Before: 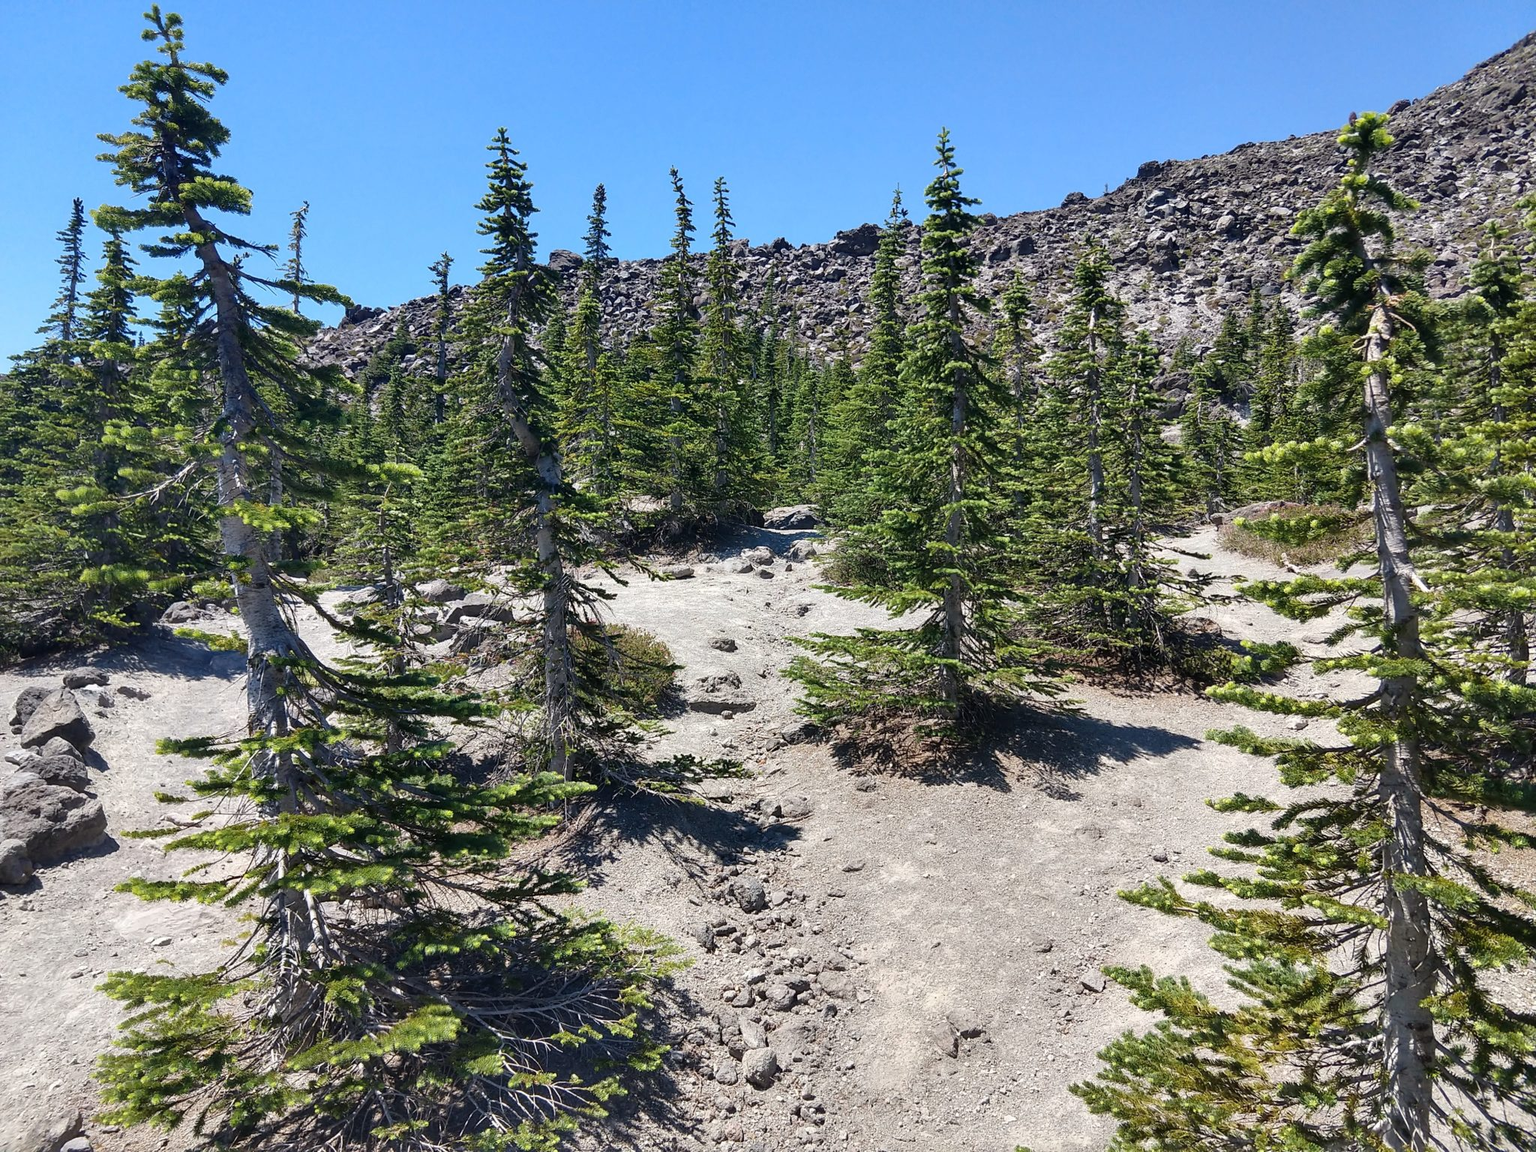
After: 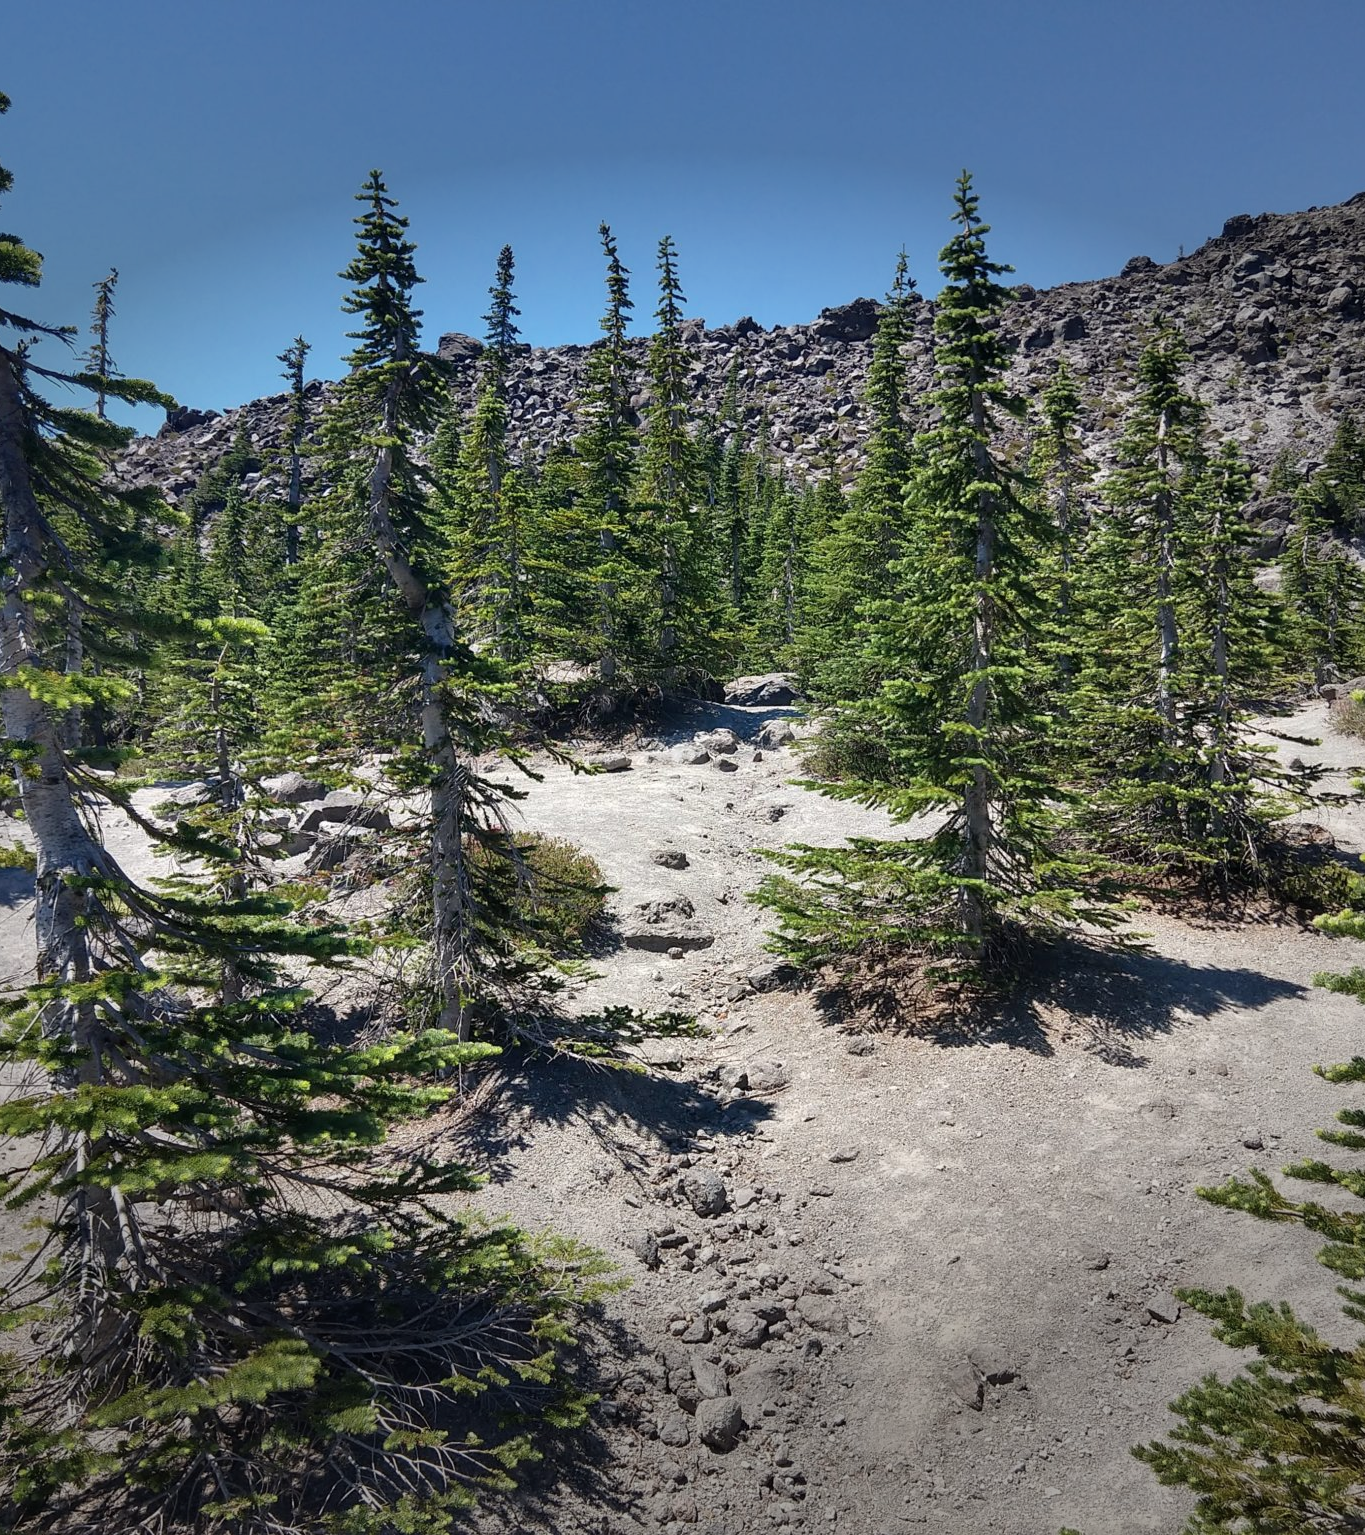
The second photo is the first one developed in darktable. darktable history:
vignetting: fall-off start 70.97%, brightness -0.584, saturation -0.118, width/height ratio 1.333
crop and rotate: left 14.385%, right 18.948%
